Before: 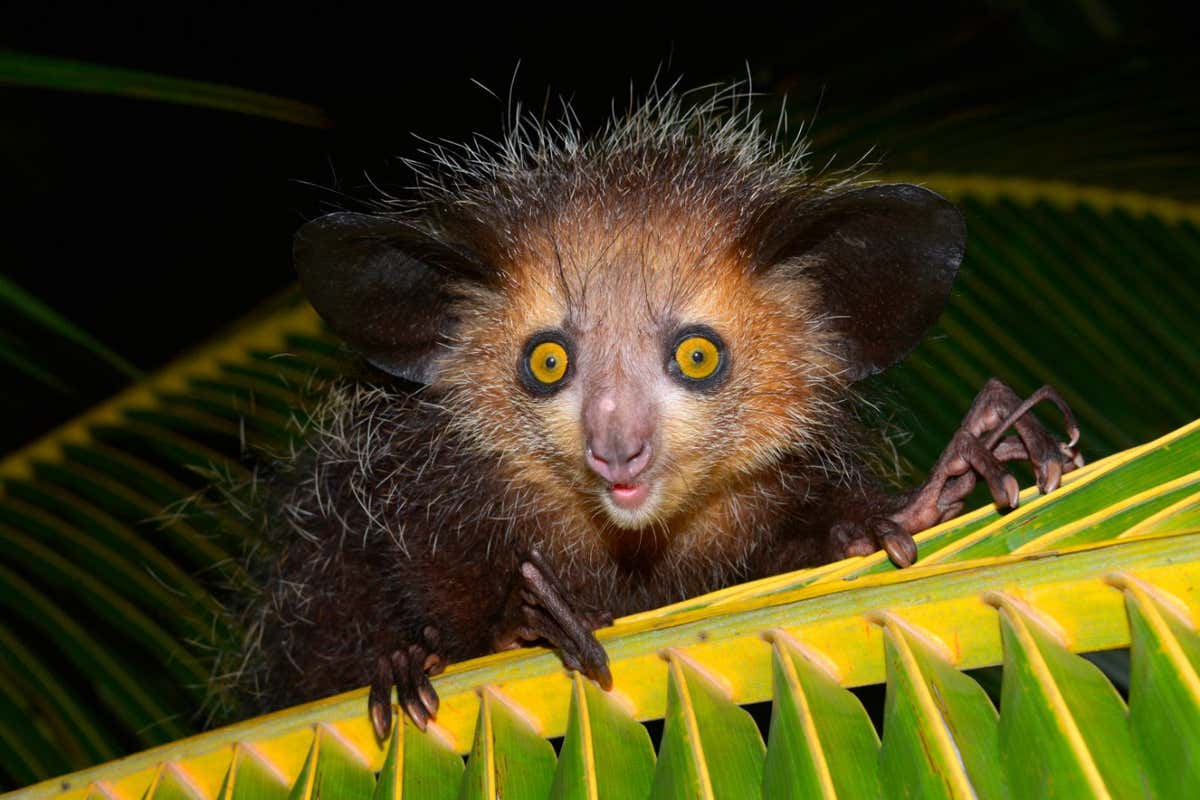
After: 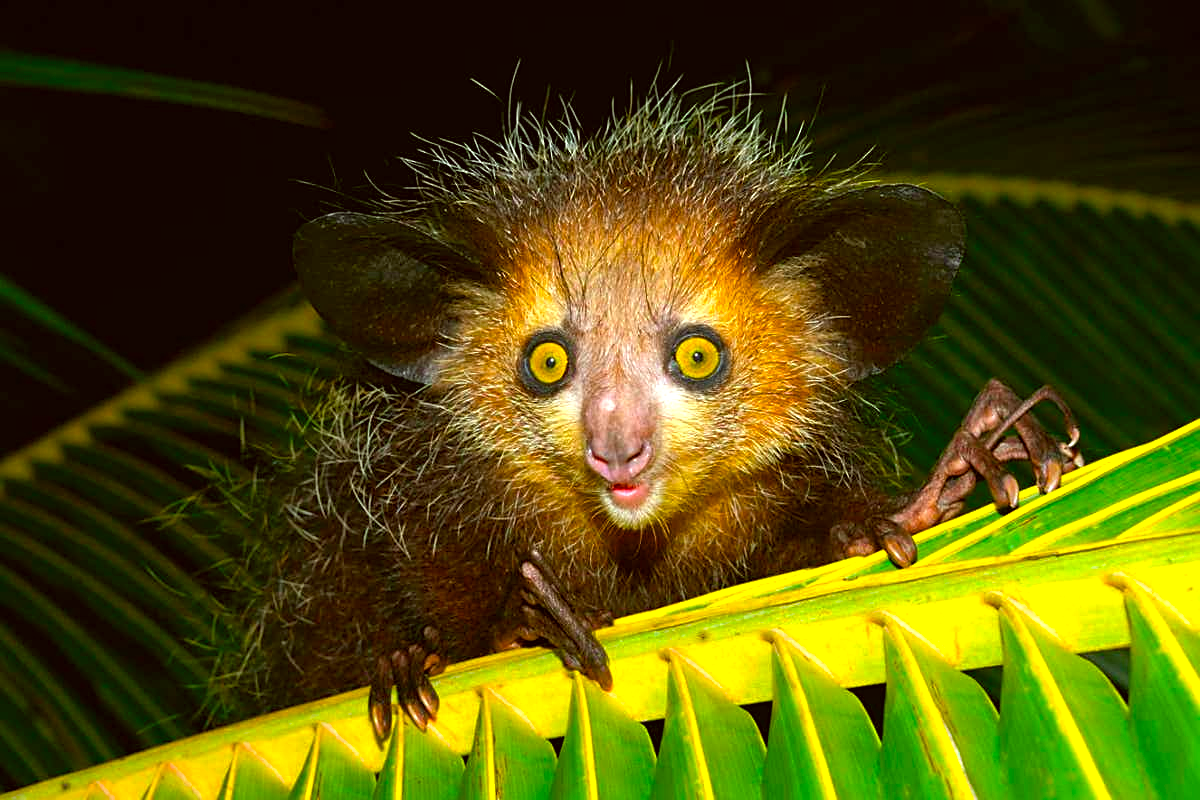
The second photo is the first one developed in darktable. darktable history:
color calibration: illuminant Planckian (black body), x 0.375, y 0.373, temperature 4117 K
sharpen: on, module defaults
color balance rgb: linear chroma grading › global chroma 20%, perceptual saturation grading › global saturation 25%, perceptual brilliance grading › global brilliance 20%, global vibrance 20%
color zones: curves: ch0 [(0, 0.5) (0.143, 0.5) (0.286, 0.5) (0.429, 0.5) (0.62, 0.489) (0.714, 0.445) (0.844, 0.496) (1, 0.5)]; ch1 [(0, 0.5) (0.143, 0.5) (0.286, 0.5) (0.429, 0.5) (0.571, 0.5) (0.714, 0.523) (0.857, 0.5) (1, 0.5)]
shadows and highlights: shadows 25, highlights -25
color correction: highlights a* 0.162, highlights b* 29.53, shadows a* -0.162, shadows b* 21.09
